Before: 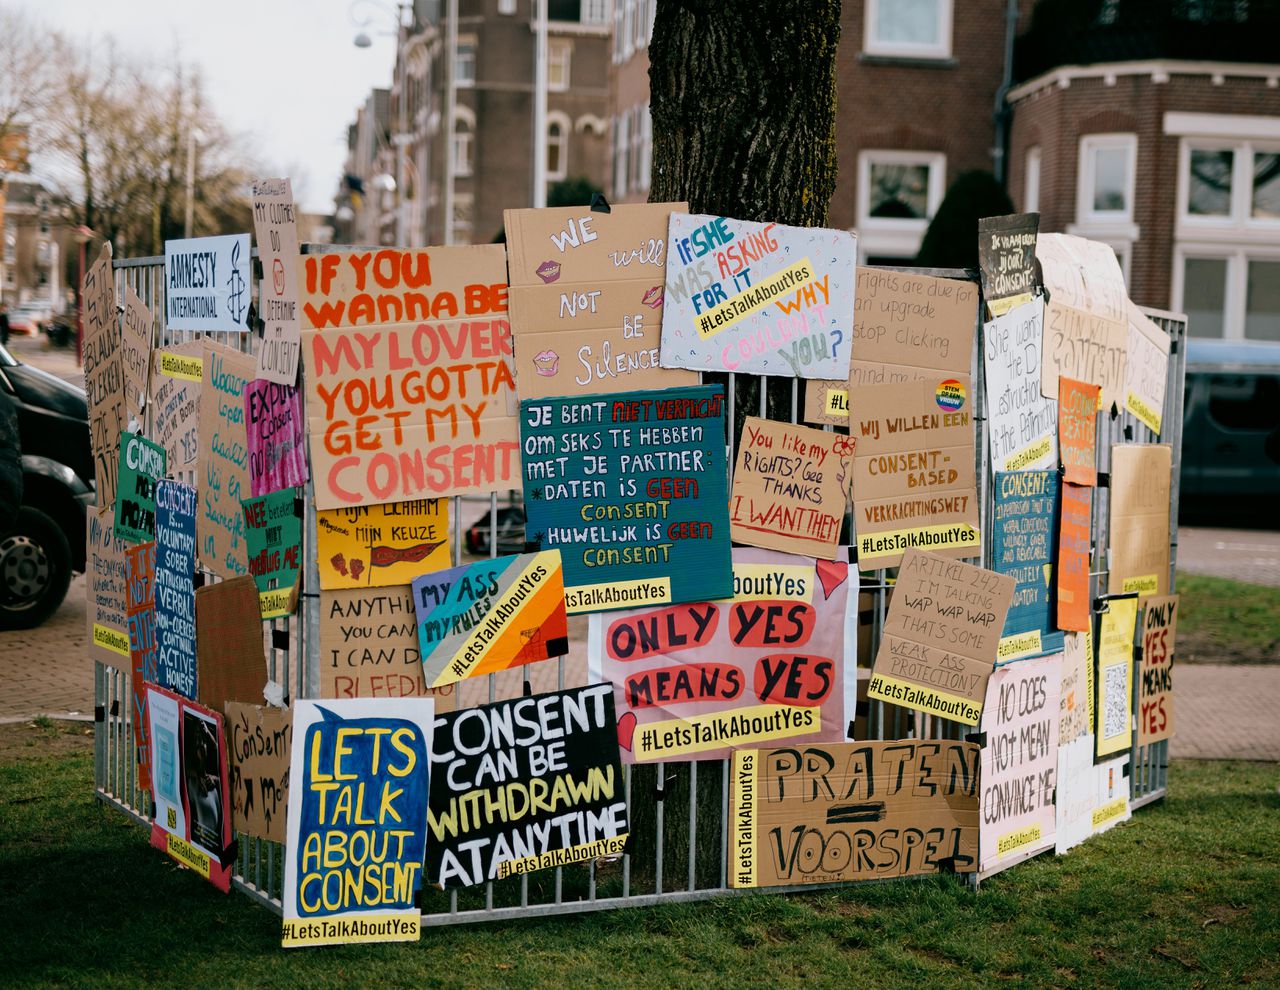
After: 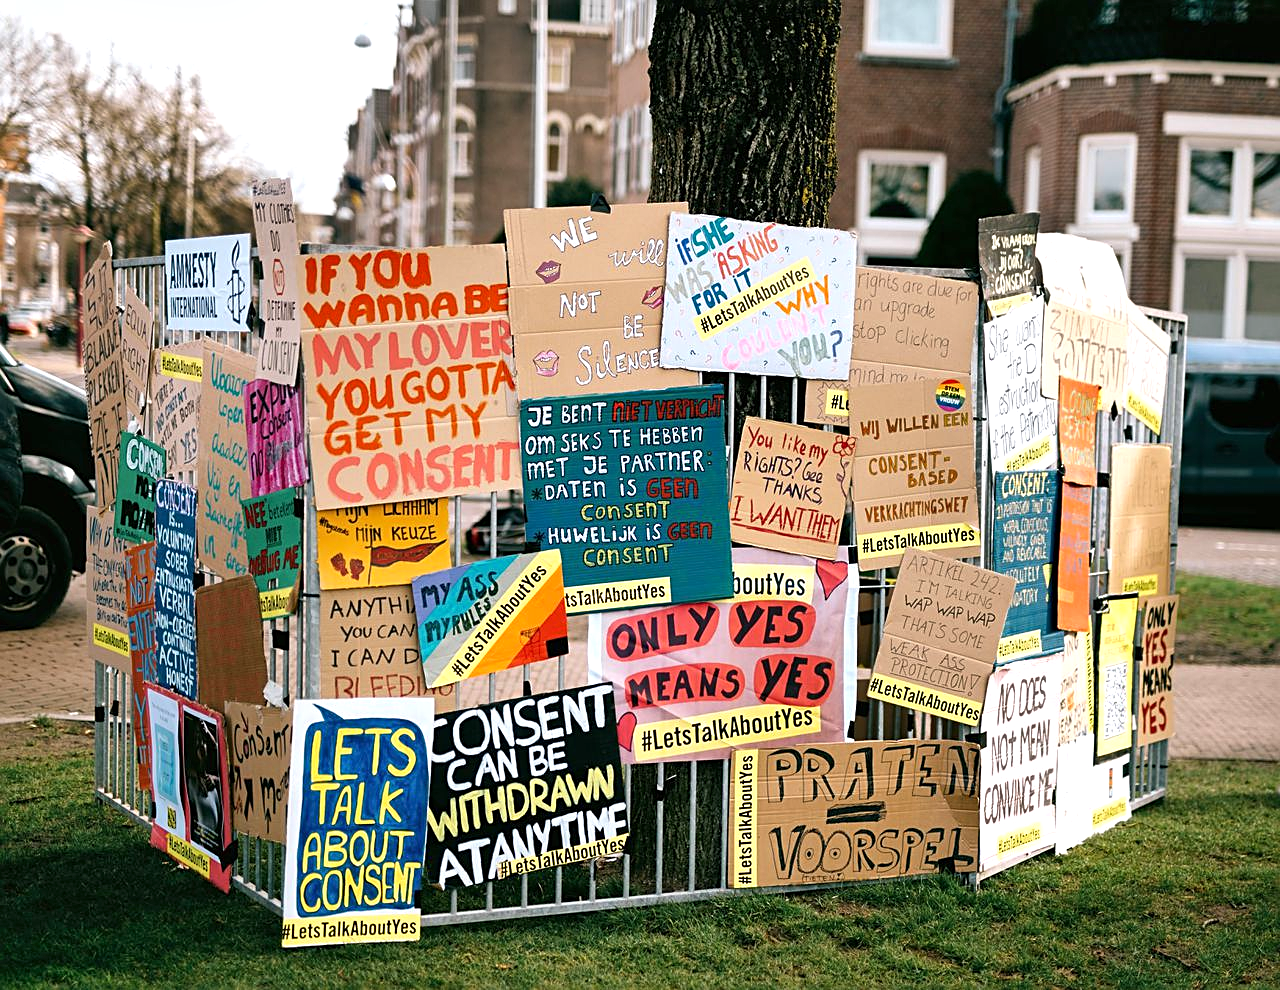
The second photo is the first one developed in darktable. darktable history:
shadows and highlights: highlights color adjustment 0%, soften with gaussian
sharpen: on, module defaults
exposure: black level correction 0, exposure 0.7 EV, compensate exposure bias true, compensate highlight preservation false
